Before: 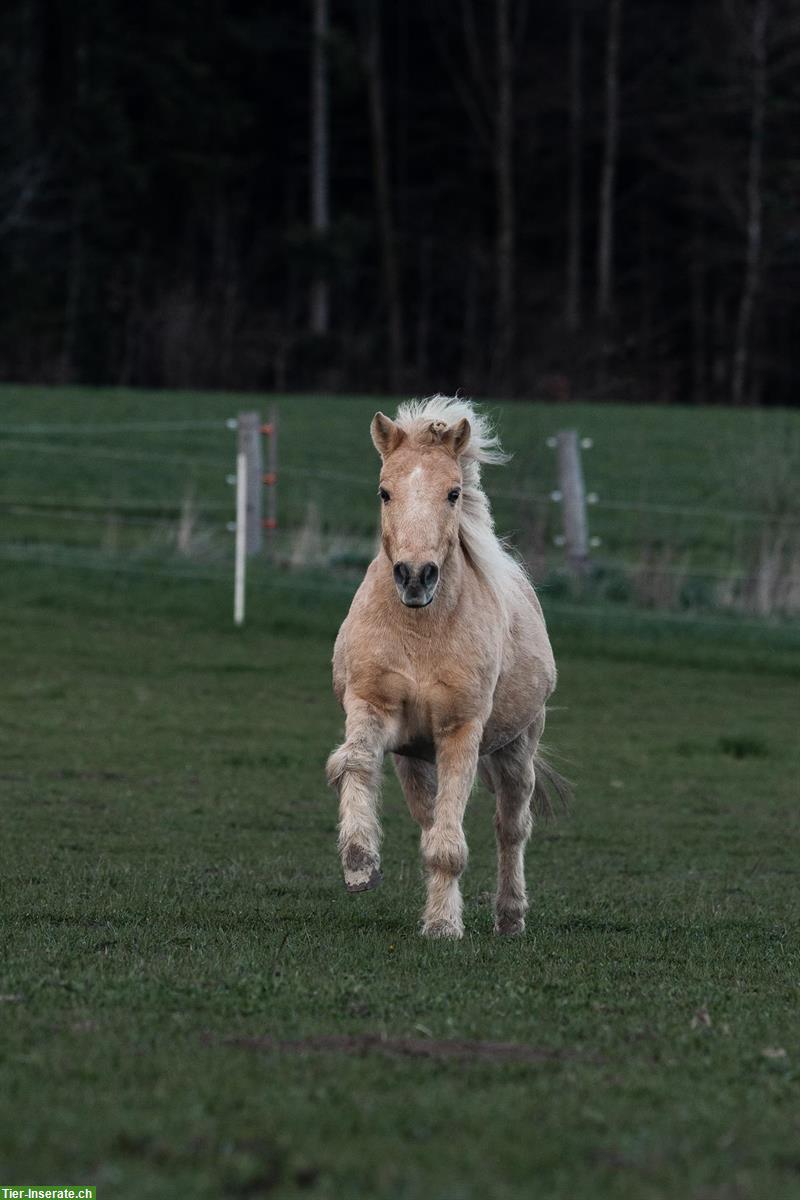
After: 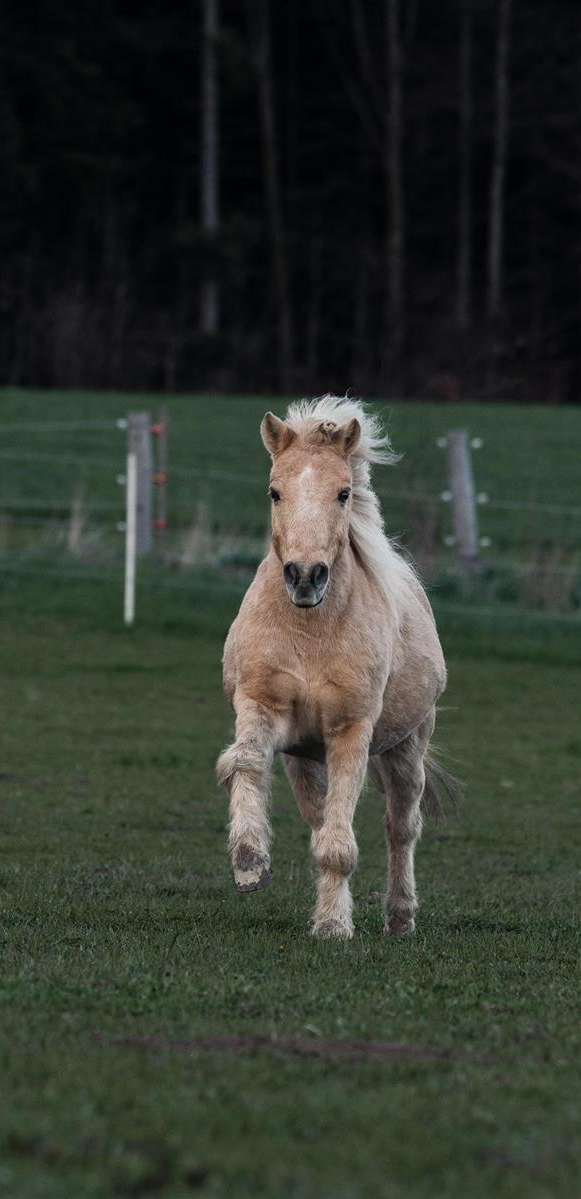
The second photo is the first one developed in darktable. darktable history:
crop: left 13.859%, top 0%, right 13.426%
